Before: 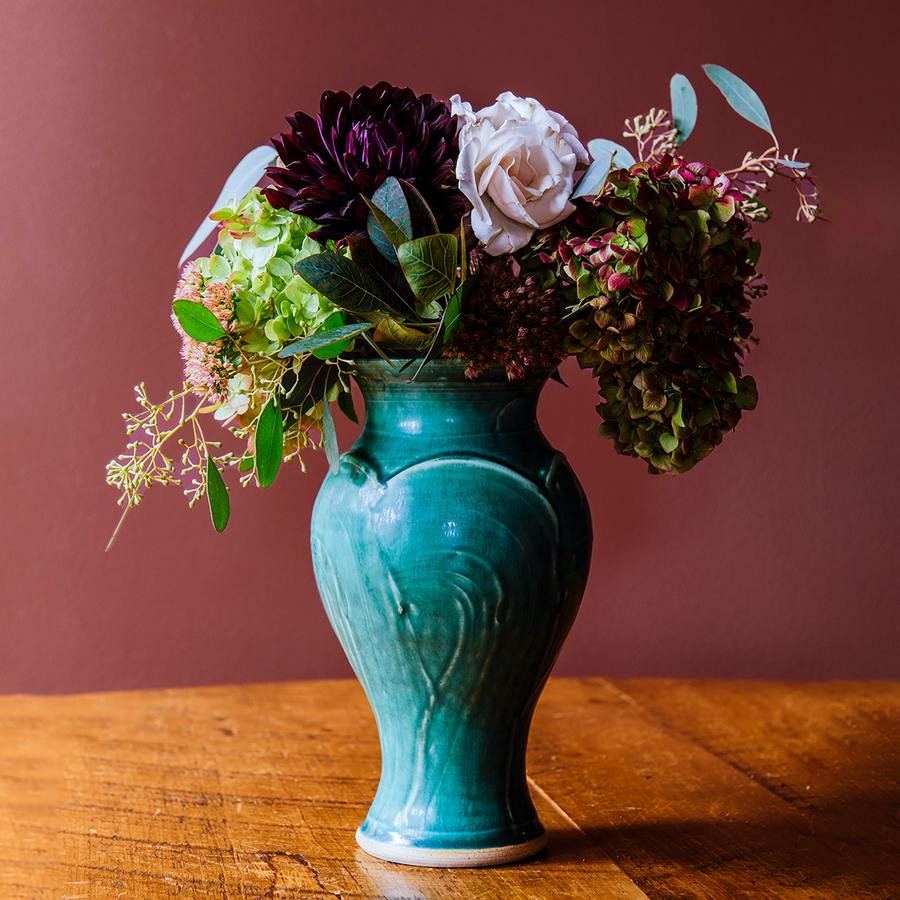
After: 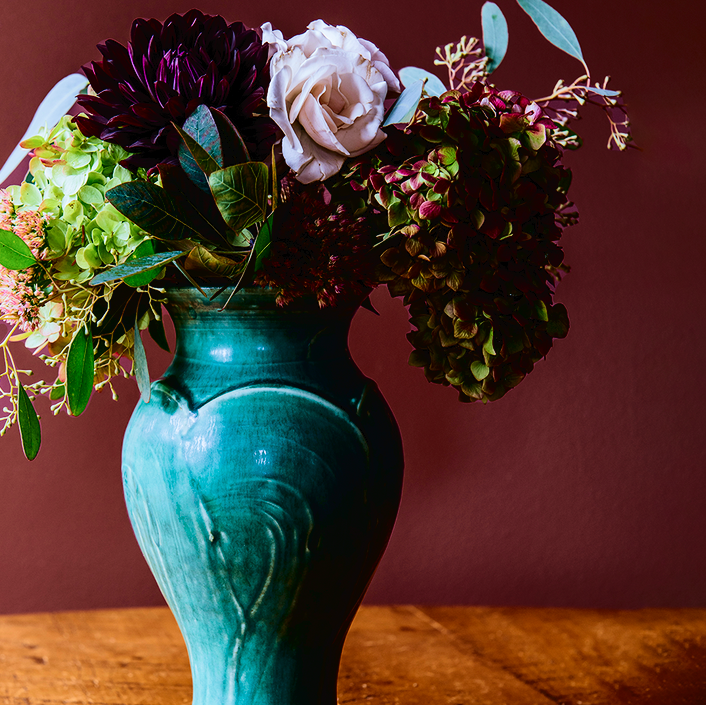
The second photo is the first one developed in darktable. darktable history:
crop and rotate: left 21.027%, top 8.024%, right 0.432%, bottom 13.607%
tone curve: curves: ch0 [(0, 0) (0.003, 0.02) (0.011, 0.021) (0.025, 0.022) (0.044, 0.023) (0.069, 0.026) (0.1, 0.04) (0.136, 0.06) (0.177, 0.092) (0.224, 0.127) (0.277, 0.176) (0.335, 0.258) (0.399, 0.349) (0.468, 0.444) (0.543, 0.546) (0.623, 0.649) (0.709, 0.754) (0.801, 0.842) (0.898, 0.922) (1, 1)], color space Lab, independent channels, preserve colors none
velvia: on, module defaults
